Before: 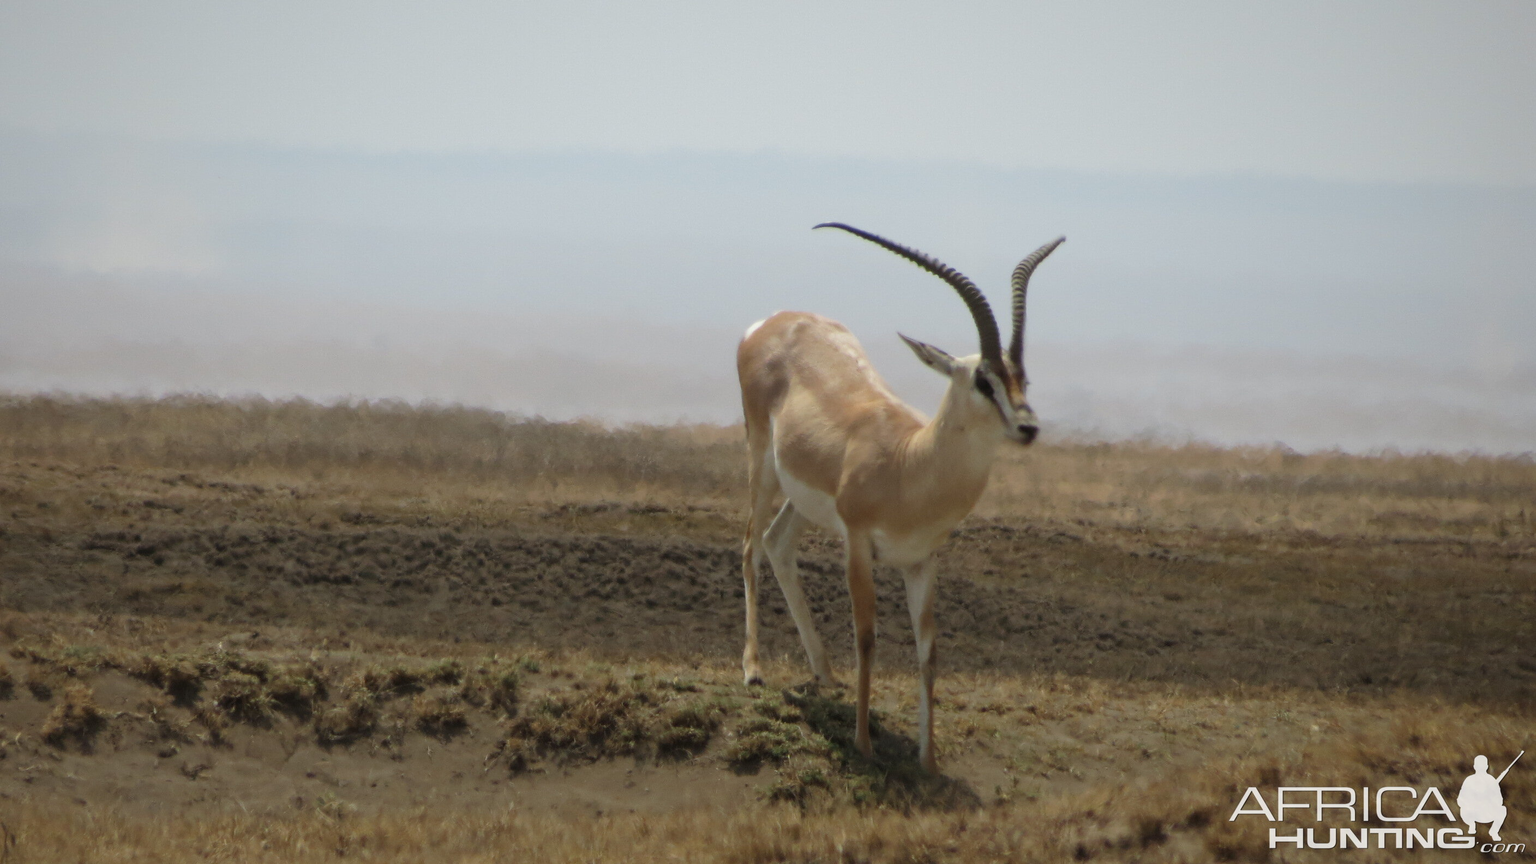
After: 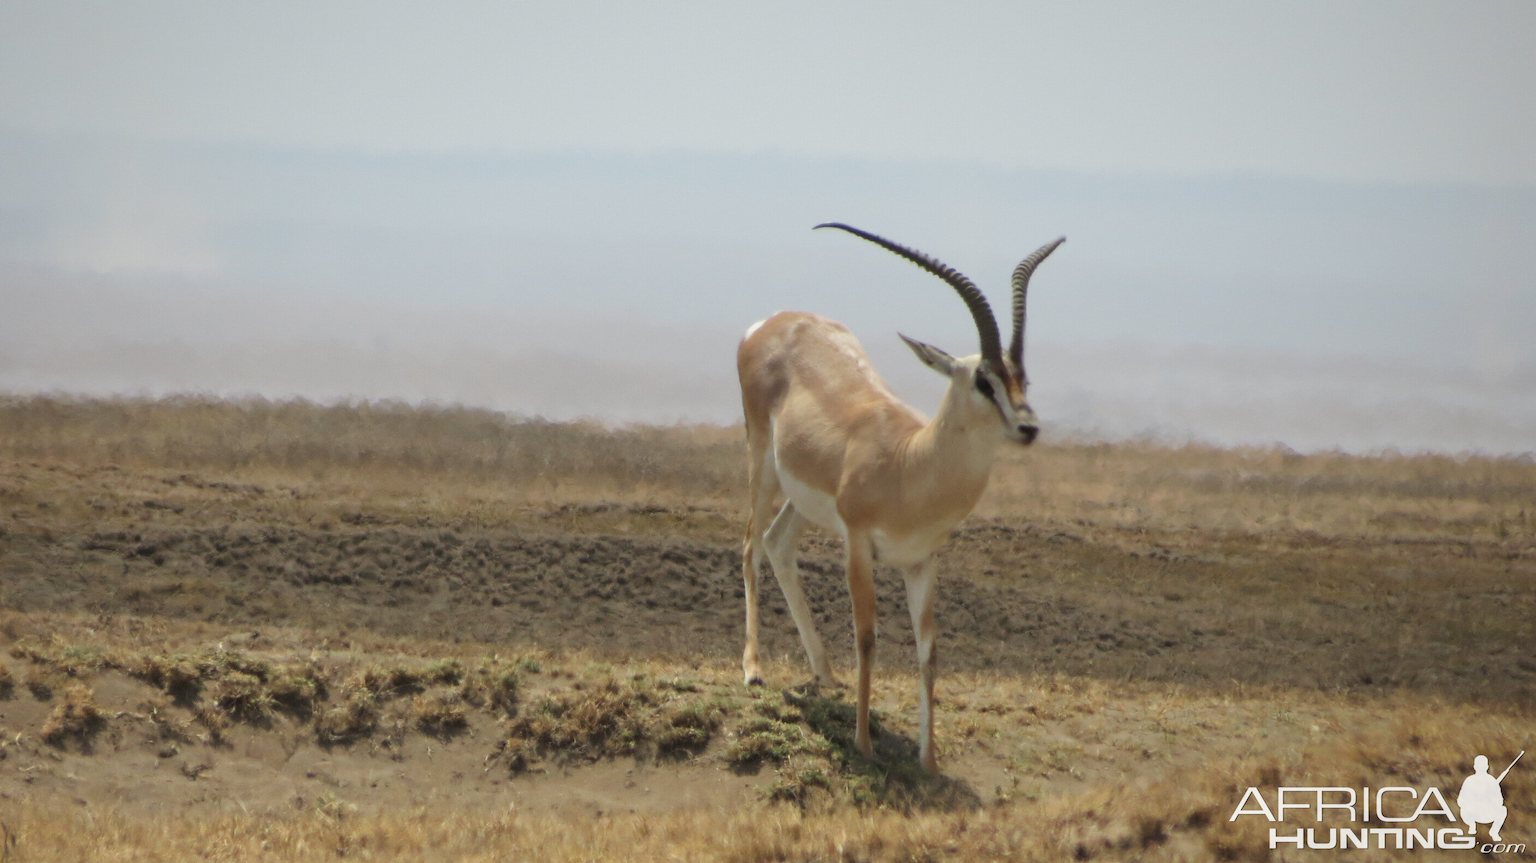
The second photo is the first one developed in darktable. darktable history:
tone equalizer: -7 EV 0.146 EV, -6 EV 0.595 EV, -5 EV 1.14 EV, -4 EV 1.33 EV, -3 EV 1.18 EV, -2 EV 0.6 EV, -1 EV 0.15 EV, smoothing diameter 24.99%, edges refinement/feathering 7.25, preserve details guided filter
